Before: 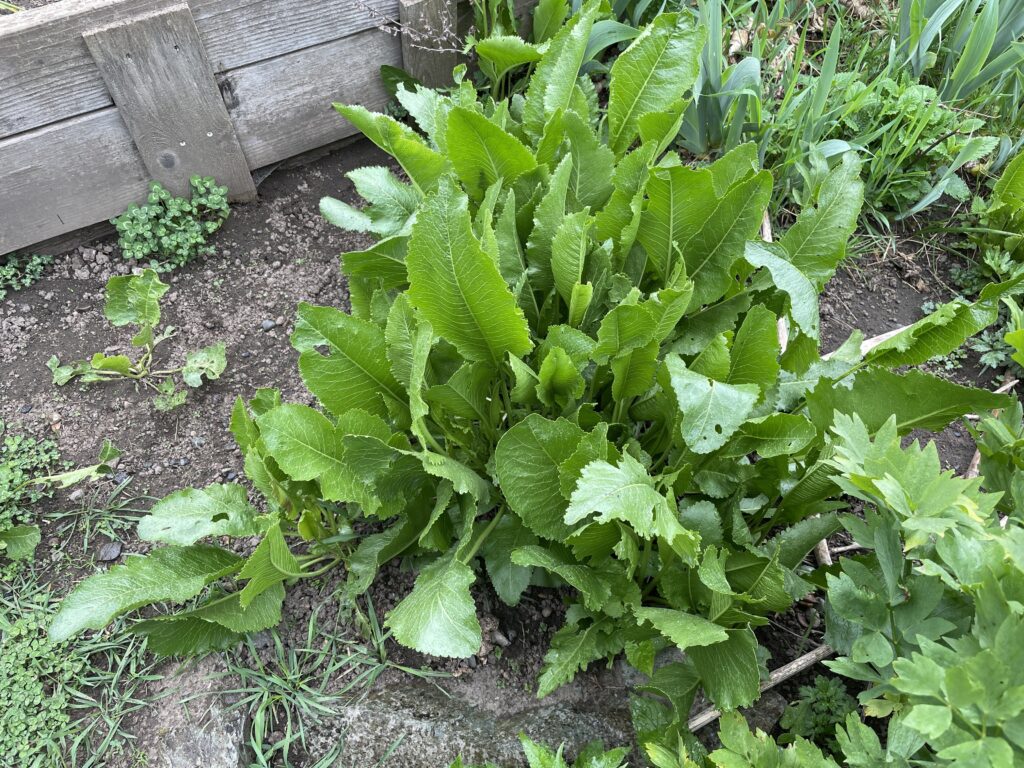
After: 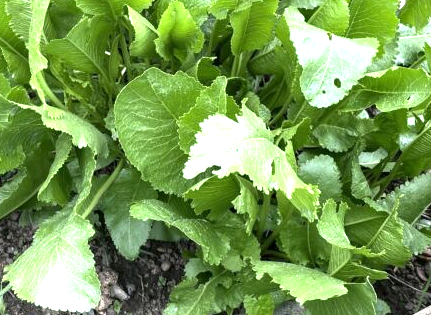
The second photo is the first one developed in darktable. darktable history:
crop: left 37.221%, top 45.169%, right 20.63%, bottom 13.777%
local contrast: mode bilateral grid, contrast 20, coarseness 50, detail 130%, midtone range 0.2
exposure: black level correction 0, exposure 1 EV, compensate exposure bias true, compensate highlight preservation false
